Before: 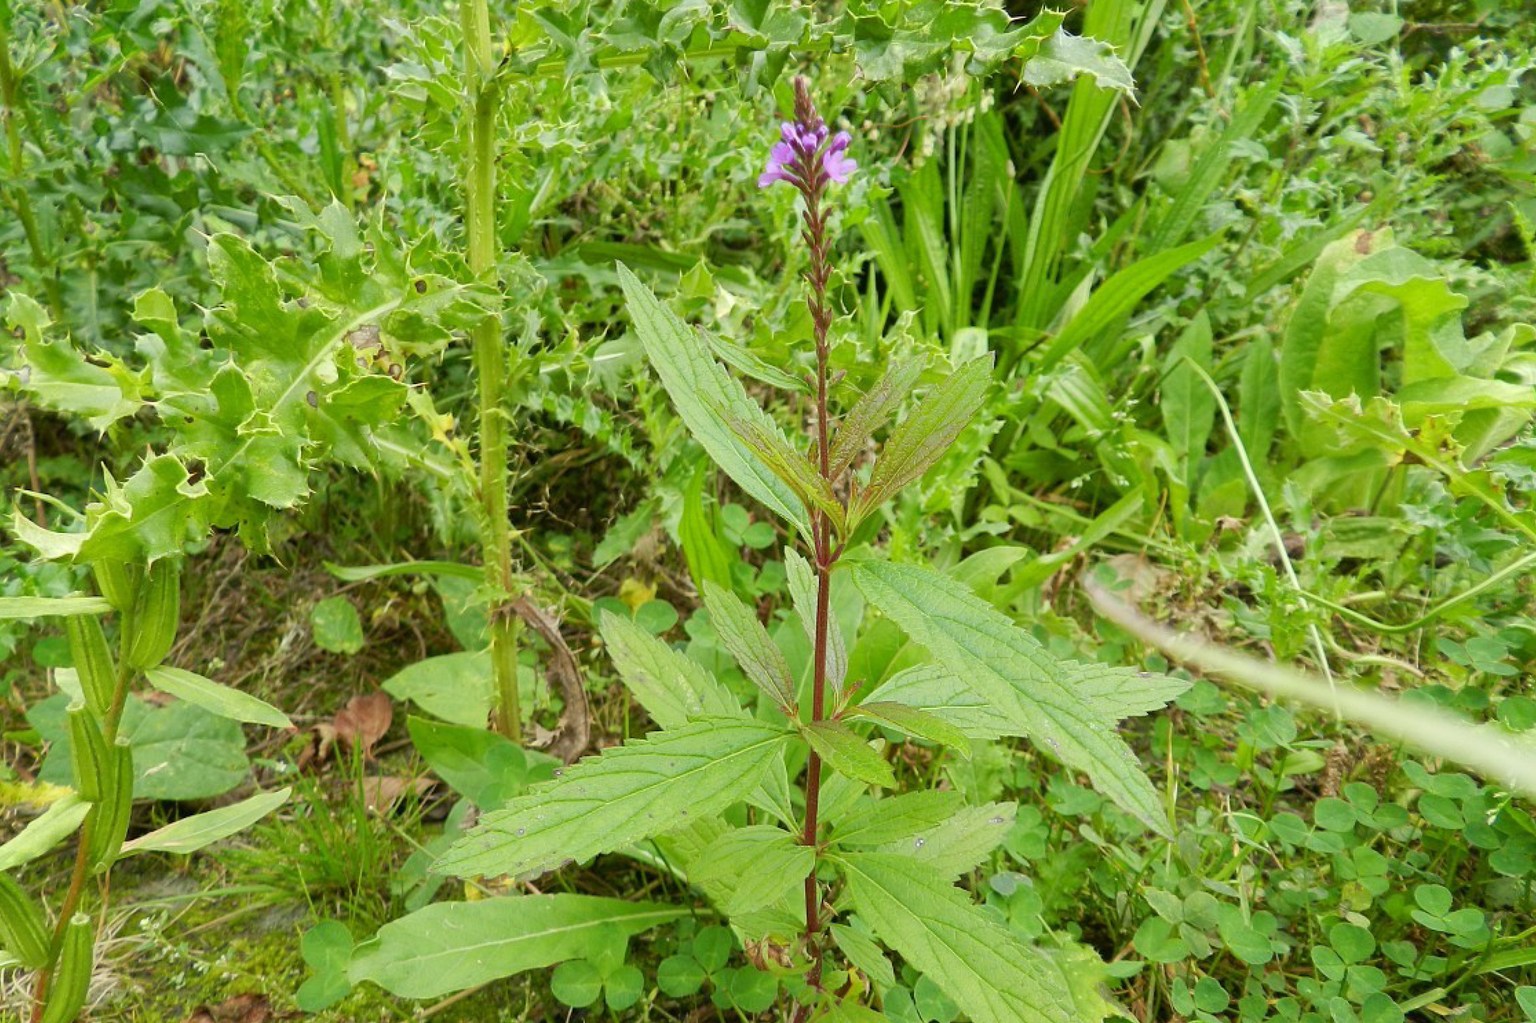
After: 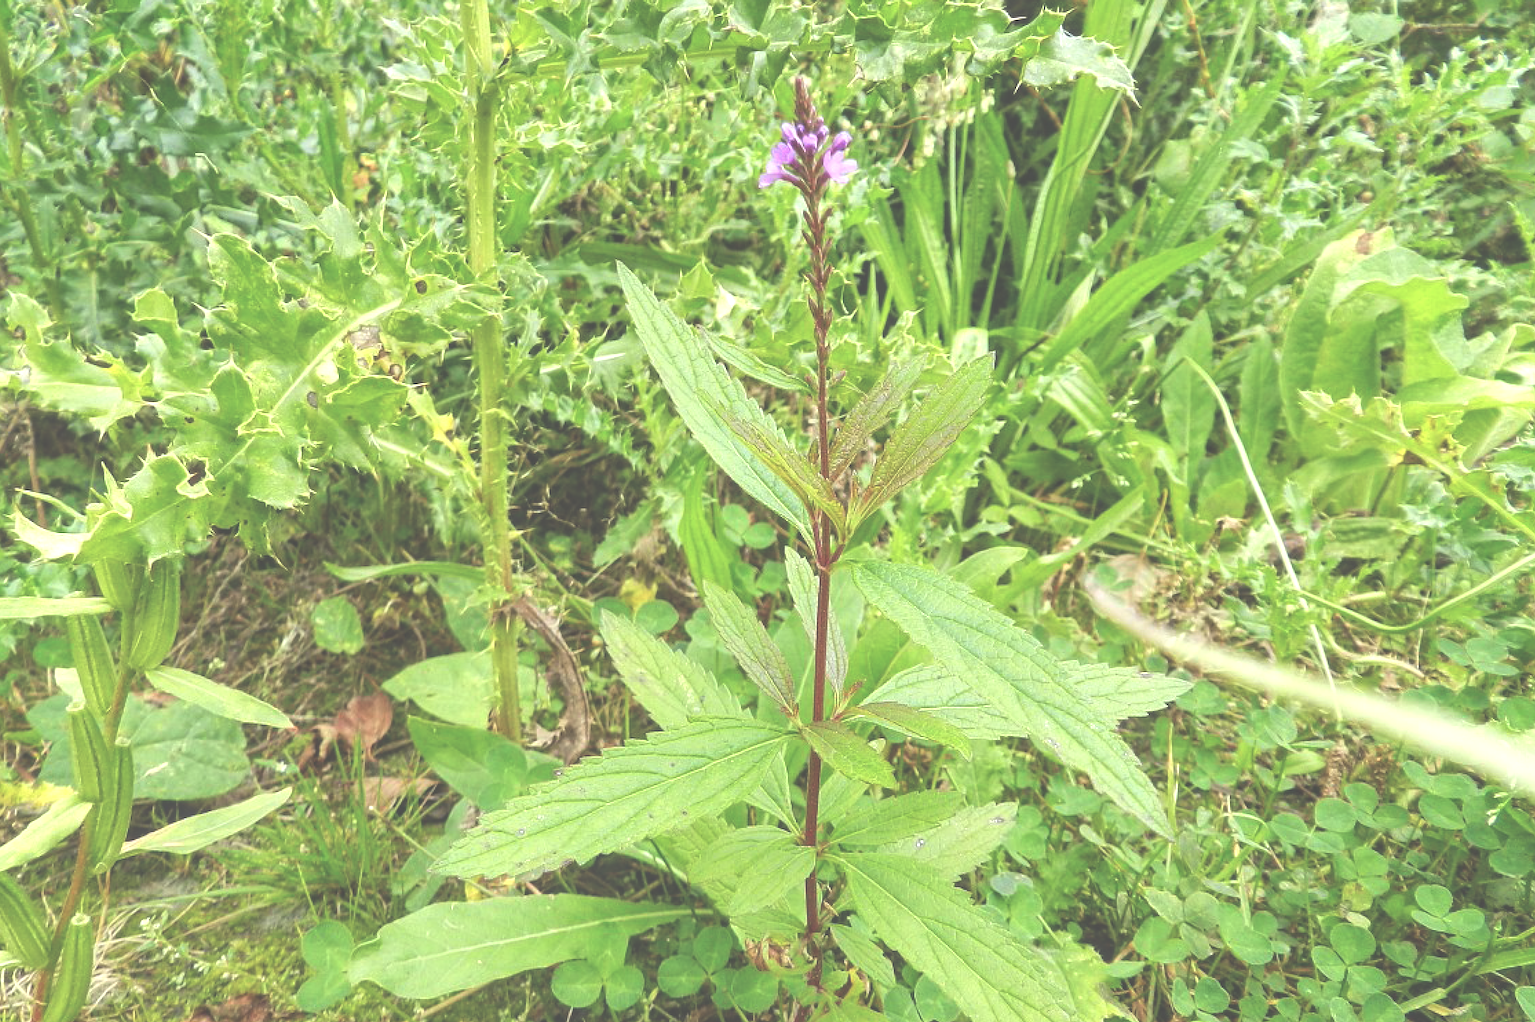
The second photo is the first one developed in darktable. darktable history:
local contrast: on, module defaults
exposure: black level correction -0.071, exposure 0.5 EV, compensate highlight preservation false
sharpen: on, module defaults
